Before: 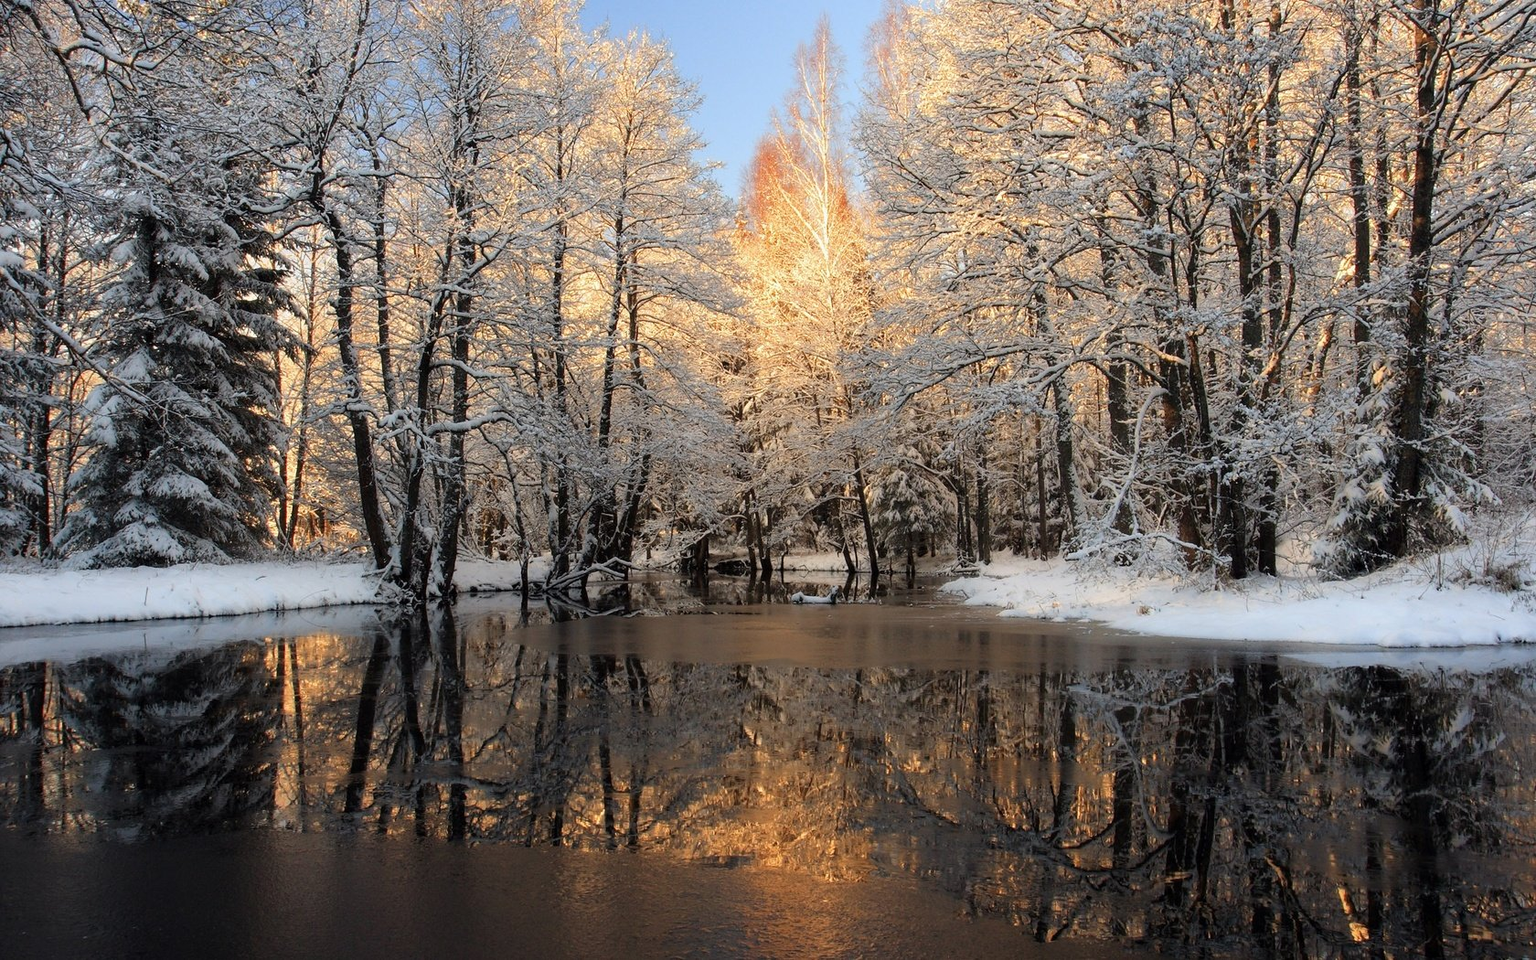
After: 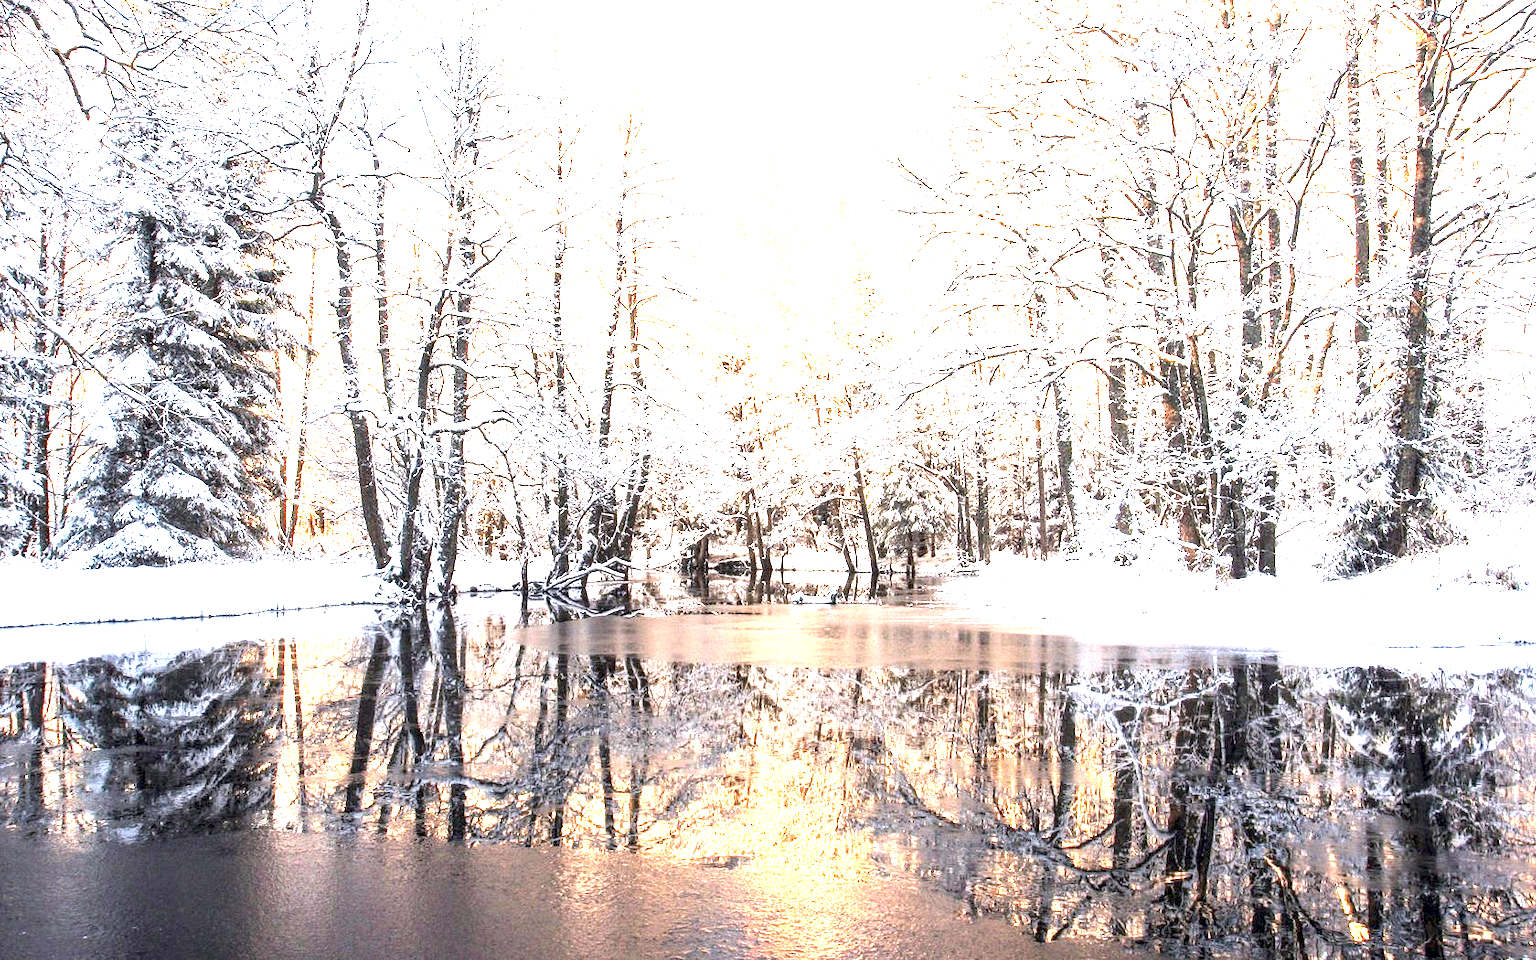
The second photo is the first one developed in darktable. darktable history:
white balance: red 1.004, blue 1.096
exposure: exposure 3 EV, compensate highlight preservation false
color balance rgb: perceptual saturation grading › global saturation -3%
local contrast: detail 150%
